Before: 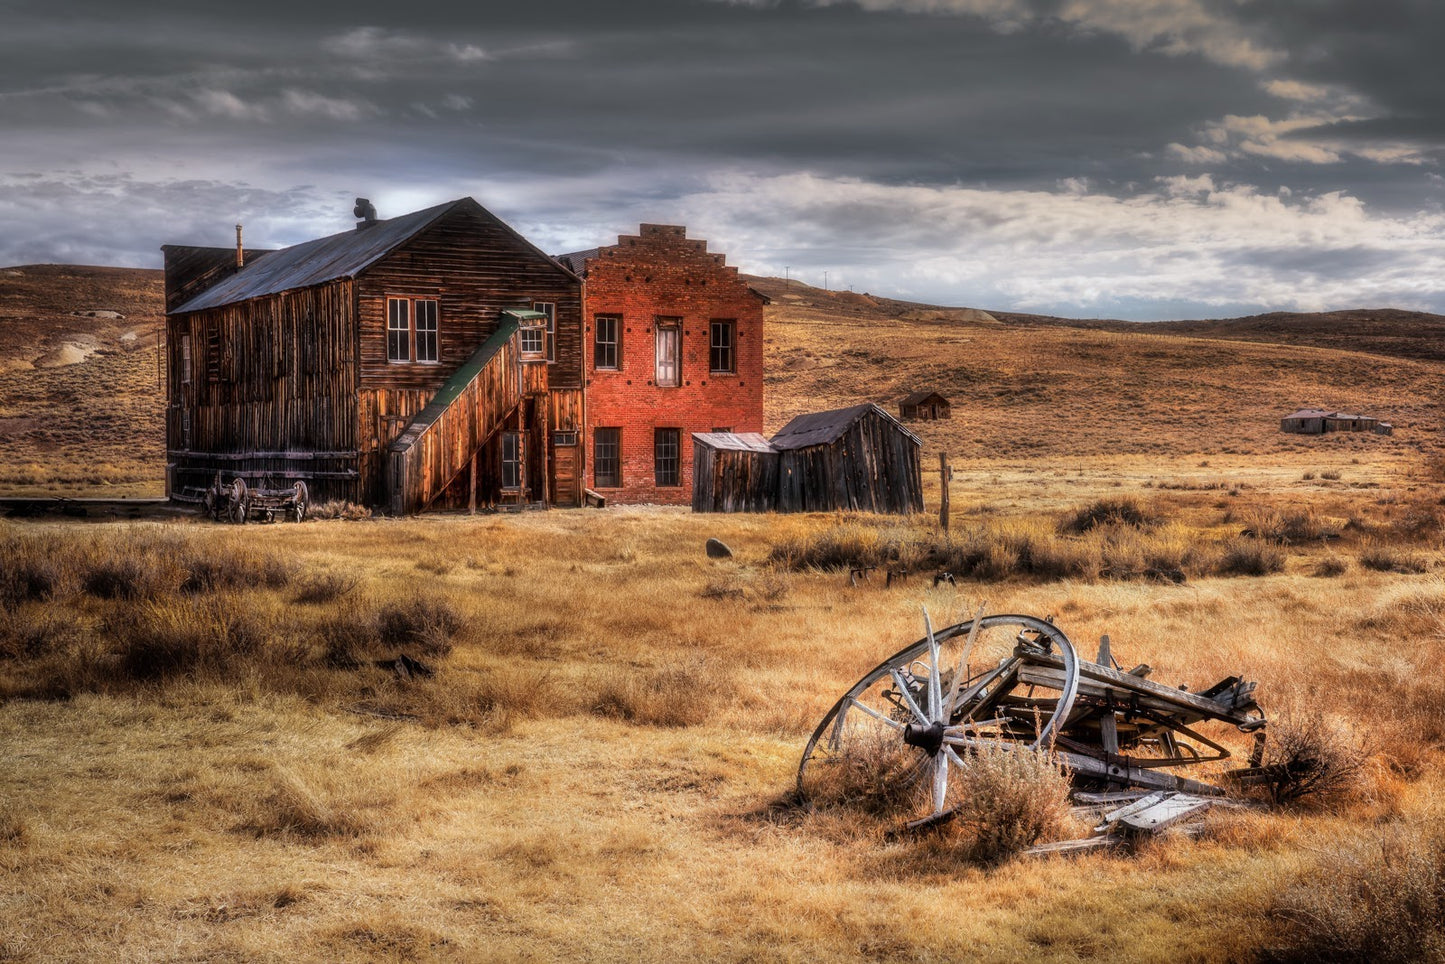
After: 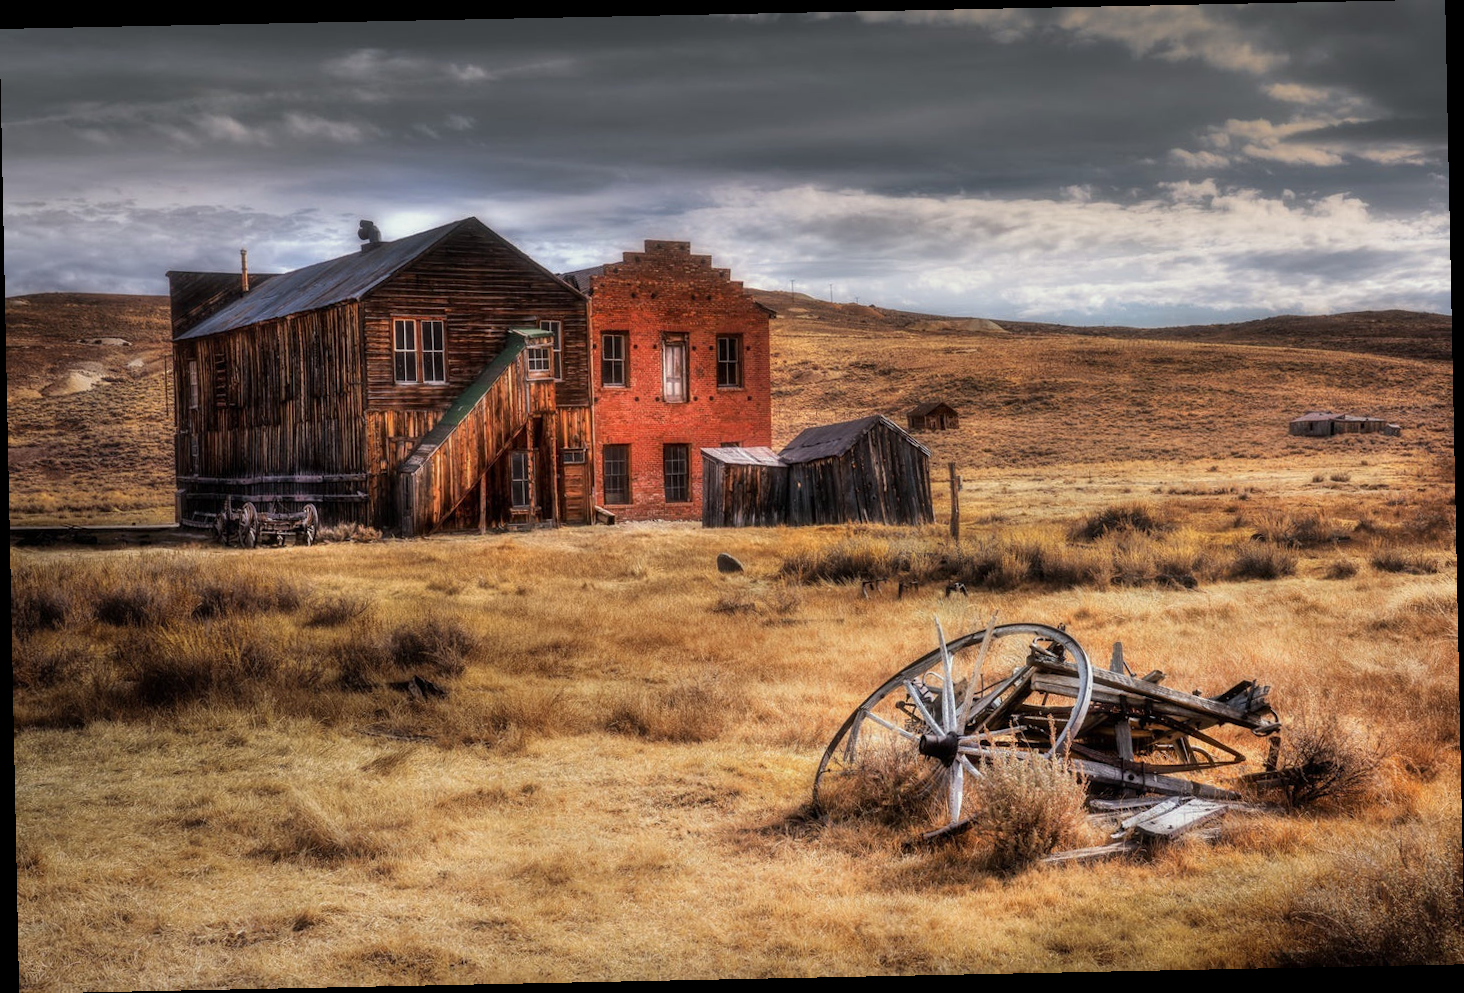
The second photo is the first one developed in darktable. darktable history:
rotate and perspective: rotation -1.17°, automatic cropping off
split-toning: shadows › saturation 0.61, highlights › saturation 0.58, balance -28.74, compress 87.36%
